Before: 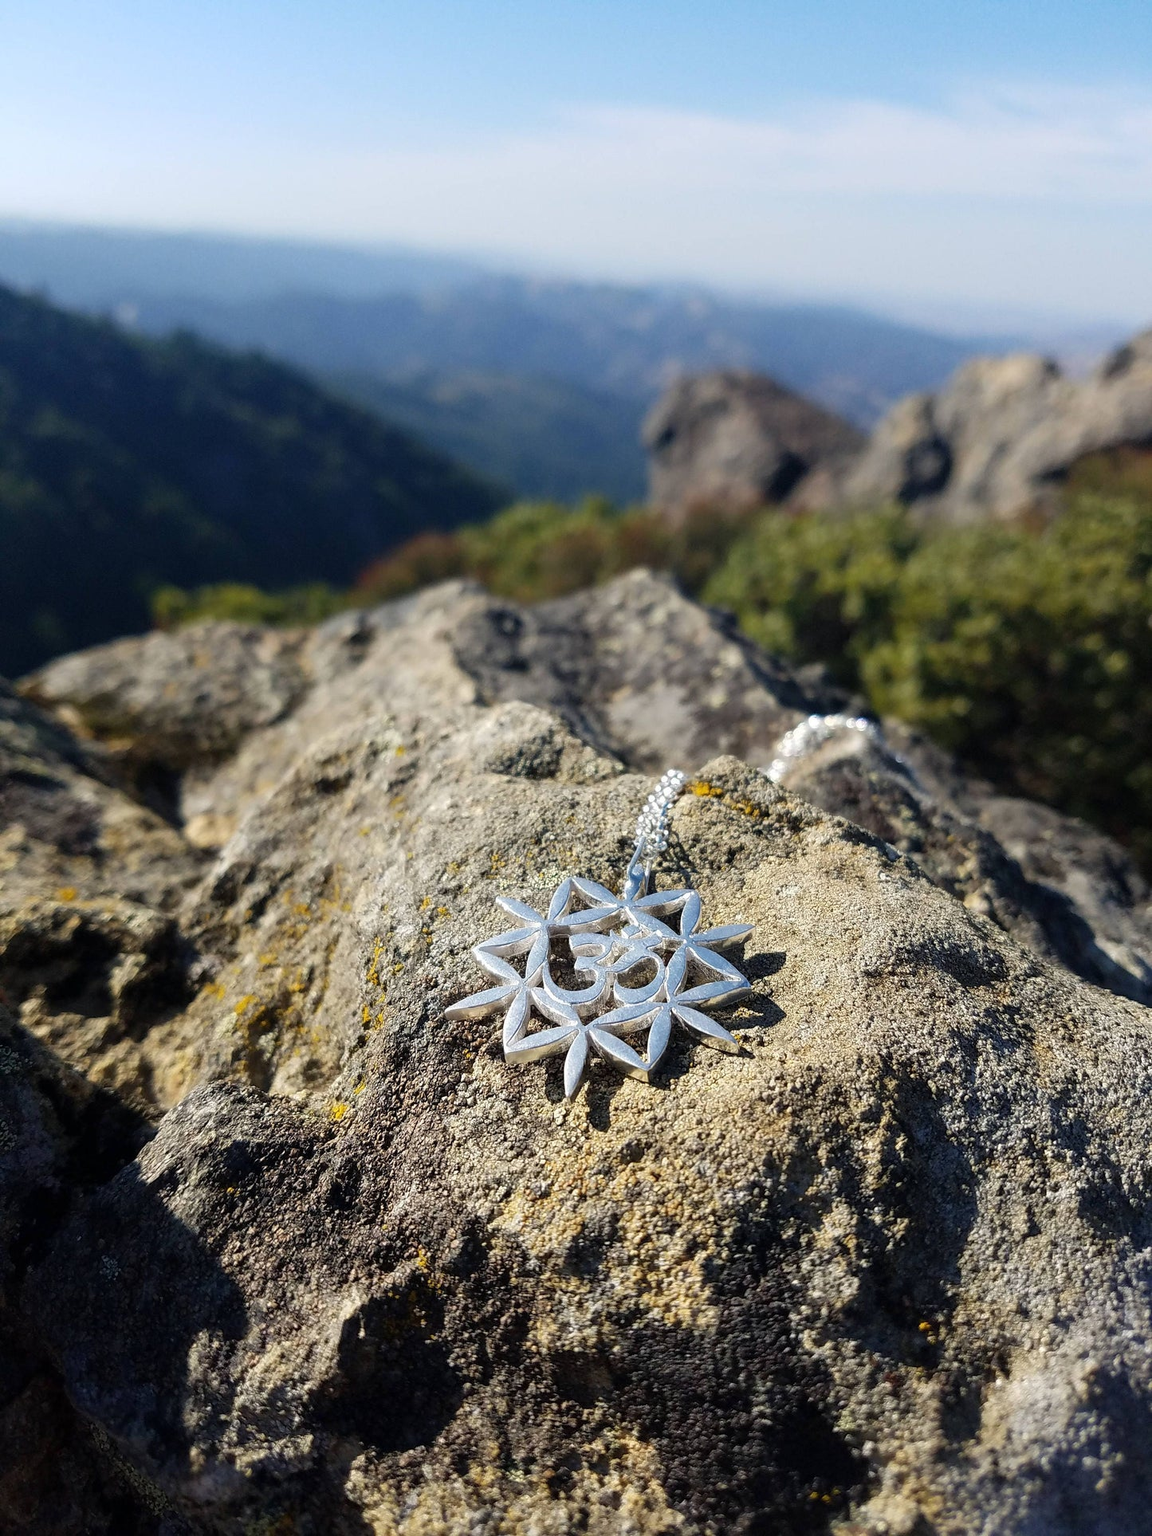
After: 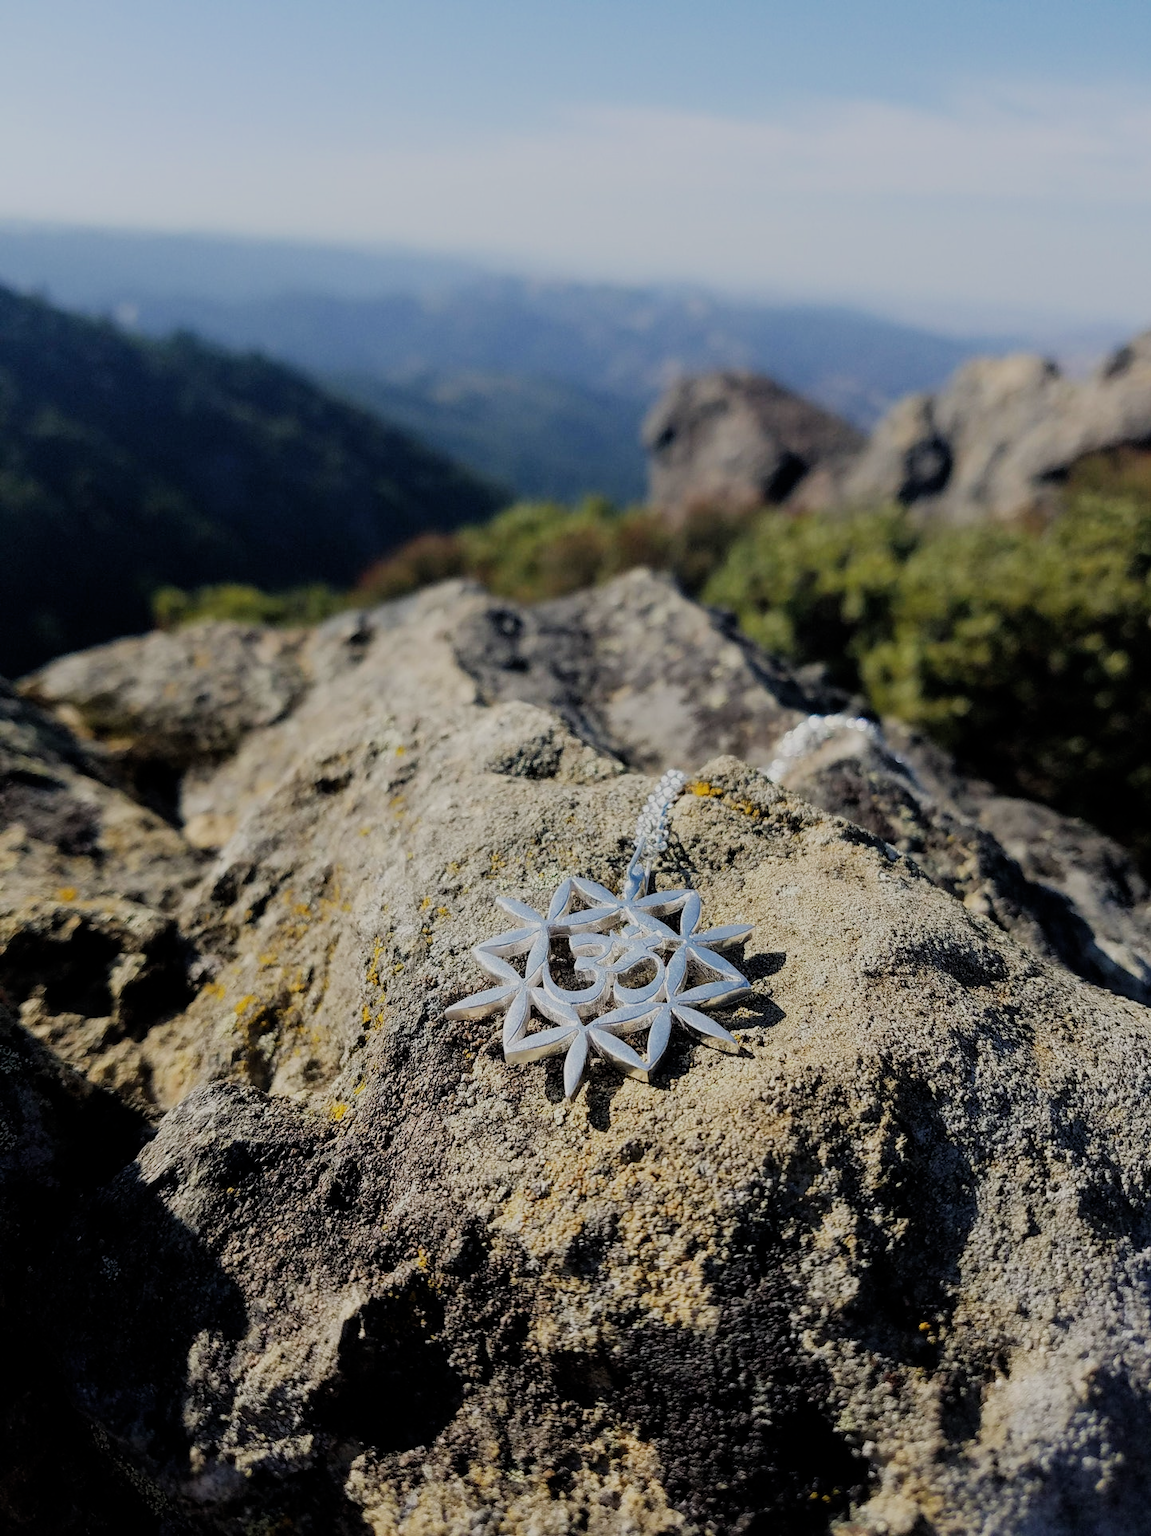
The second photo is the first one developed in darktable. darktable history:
filmic rgb: middle gray luminance 29.9%, black relative exposure -8.98 EV, white relative exposure 6.98 EV, target black luminance 0%, hardness 2.96, latitude 2.9%, contrast 0.963, highlights saturation mix 3.97%, shadows ↔ highlights balance 11.4%
